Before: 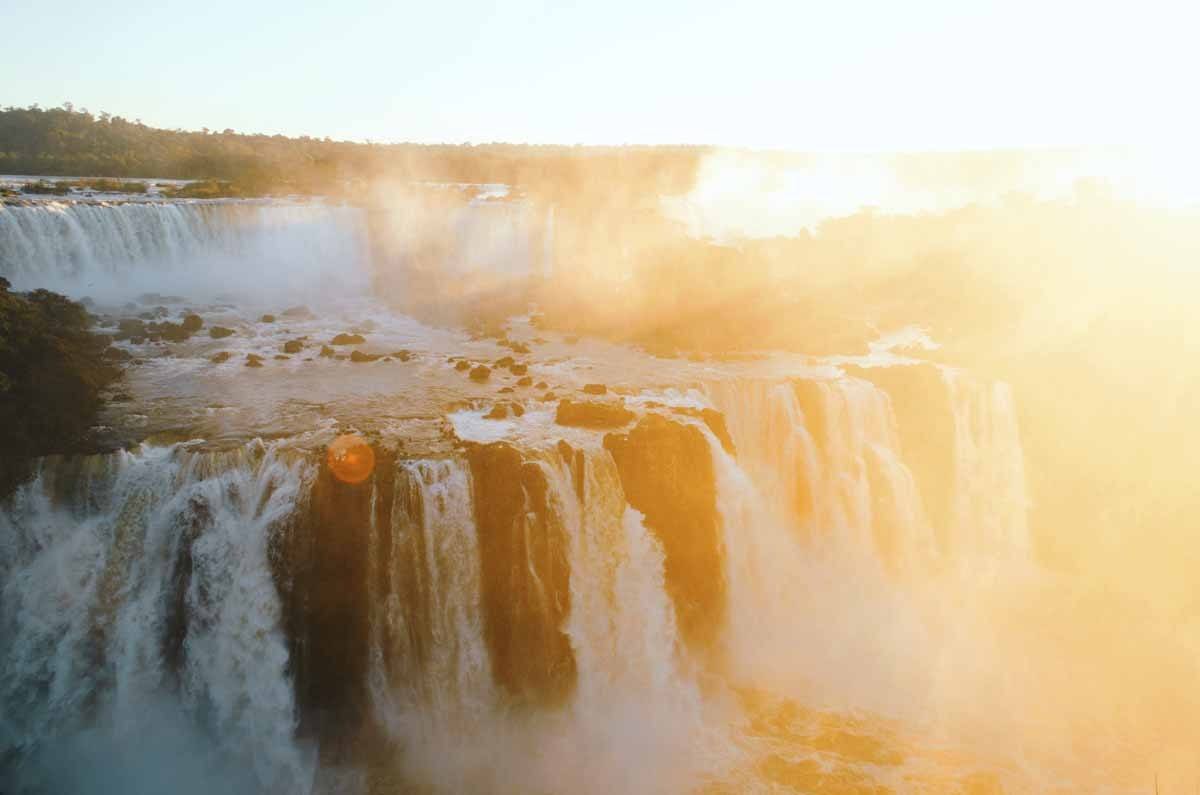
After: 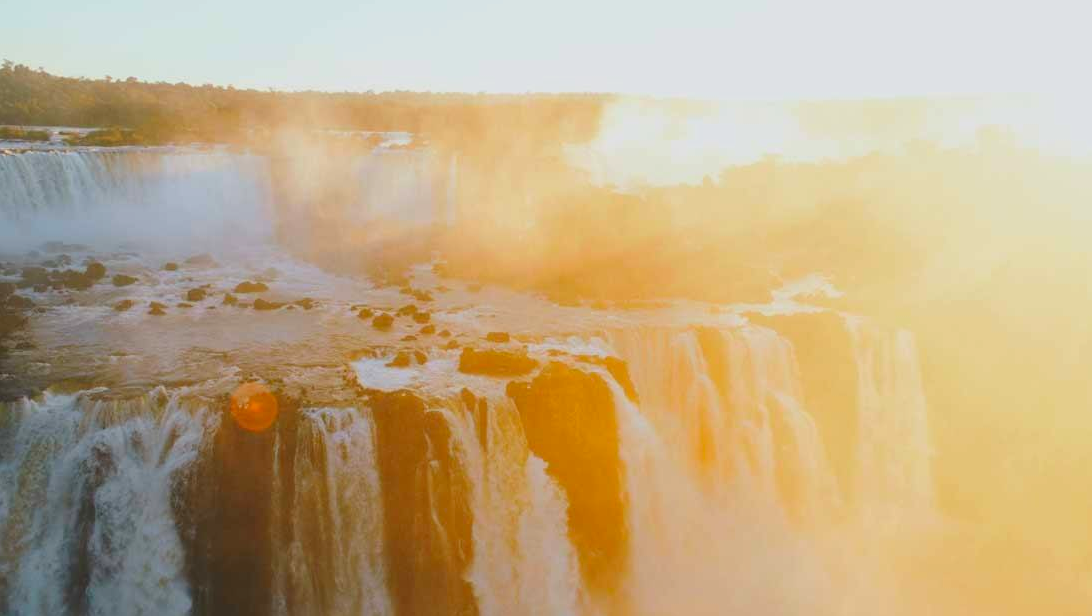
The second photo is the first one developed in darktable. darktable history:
tone equalizer: on, module defaults
white balance: emerald 1
crop: left 8.155%, top 6.611%, bottom 15.385%
contrast brightness saturation: contrast -0.19, saturation 0.19
